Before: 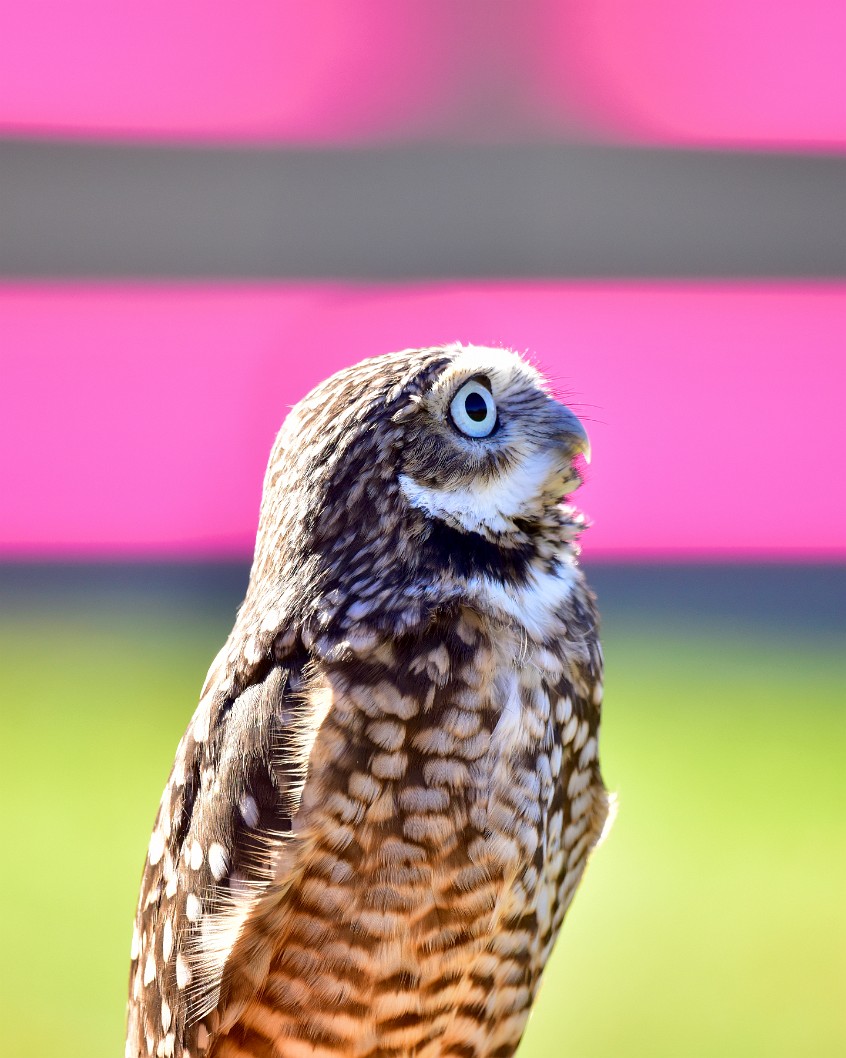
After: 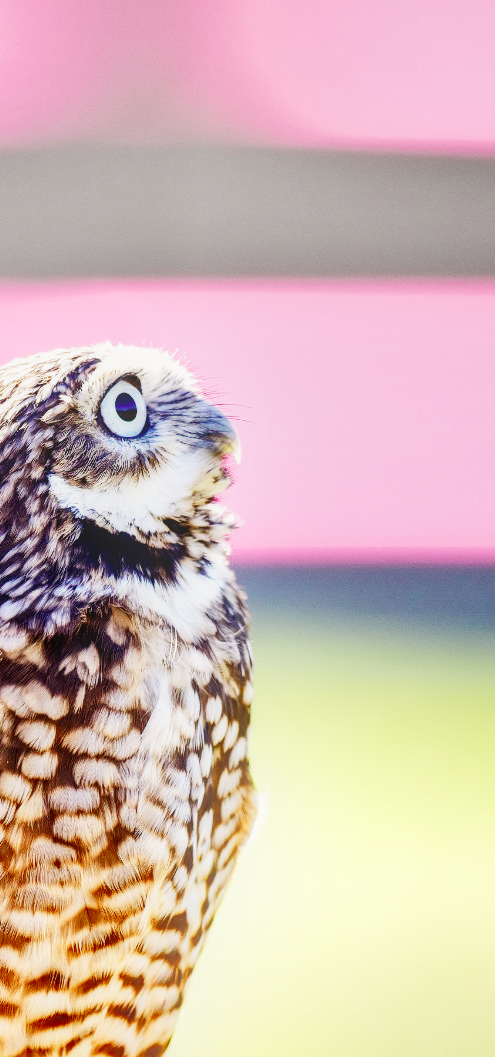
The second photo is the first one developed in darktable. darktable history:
shadows and highlights: soften with gaussian
bloom: size 15%, threshold 97%, strength 7%
white balance: red 1.045, blue 0.932
crop: left 41.402%
local contrast: on, module defaults
sigmoid: contrast 1.69, skew -0.23, preserve hue 0%, red attenuation 0.1, red rotation 0.035, green attenuation 0.1, green rotation -0.017, blue attenuation 0.15, blue rotation -0.052, base primaries Rec2020
exposure: black level correction 0, exposure 1.45 EV, compensate exposure bias true, compensate highlight preservation false
